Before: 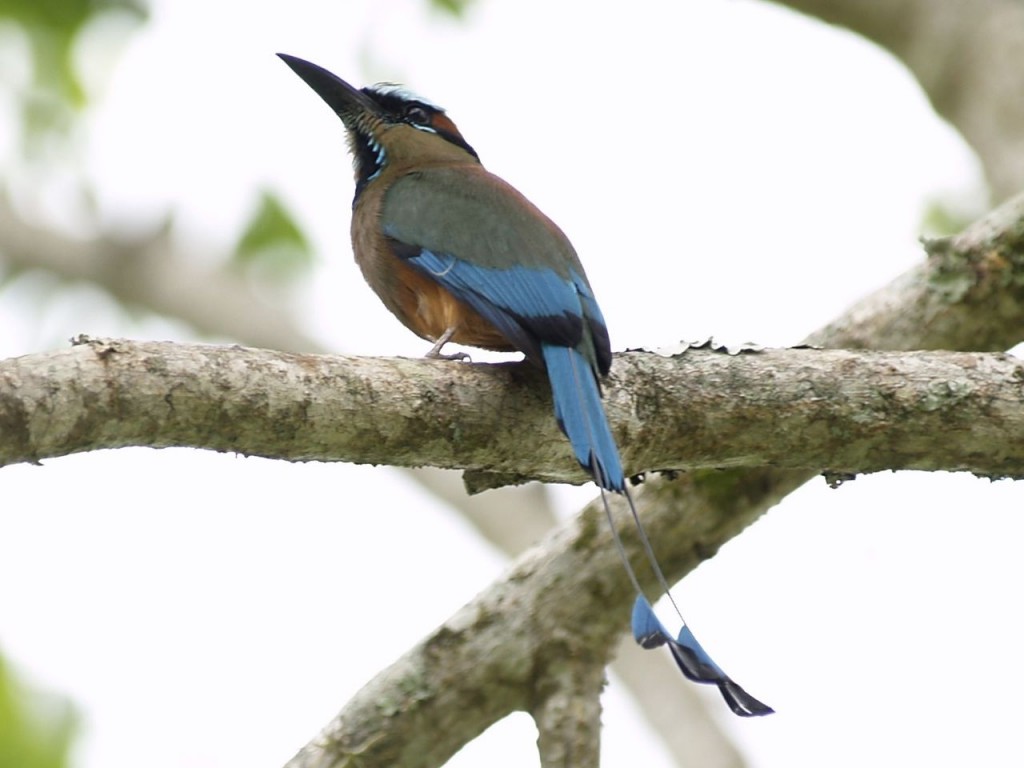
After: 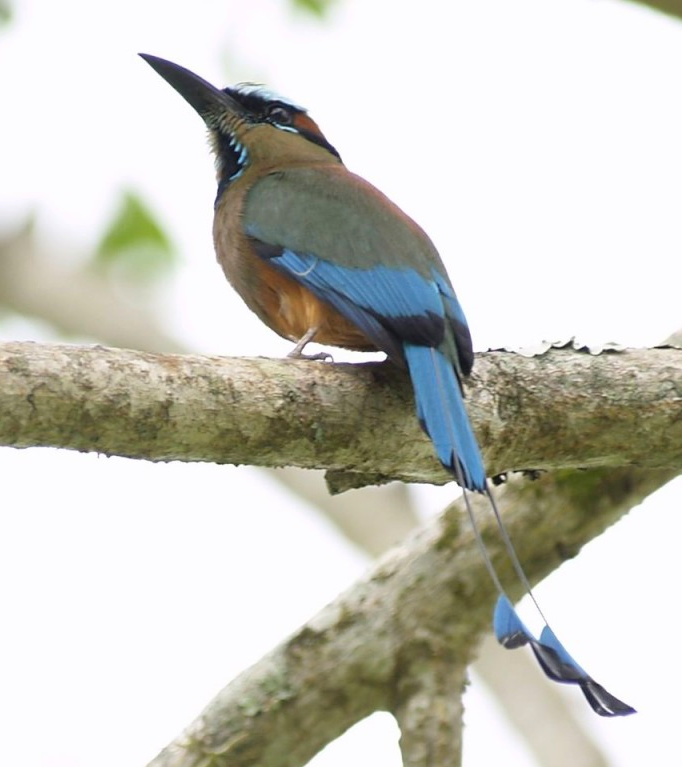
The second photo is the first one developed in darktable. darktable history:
crop and rotate: left 13.537%, right 19.796%
white balance: emerald 1
contrast brightness saturation: brightness 0.09, saturation 0.19
